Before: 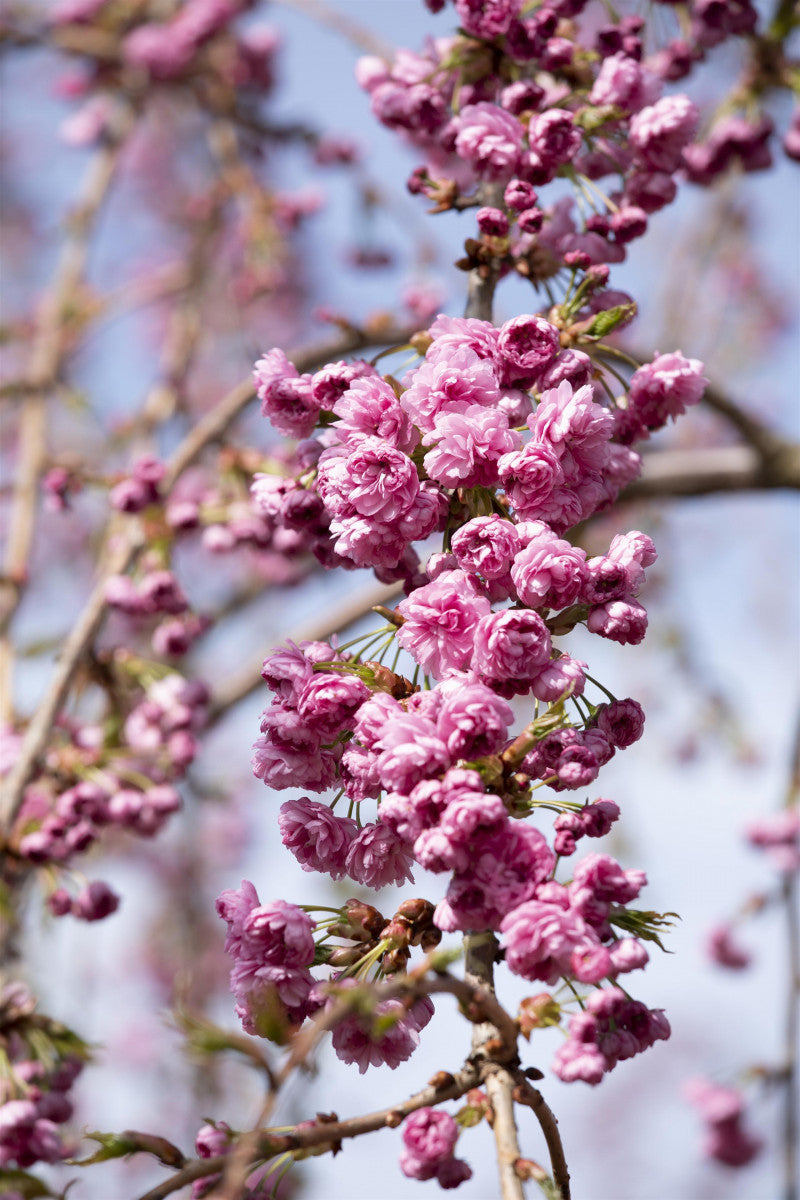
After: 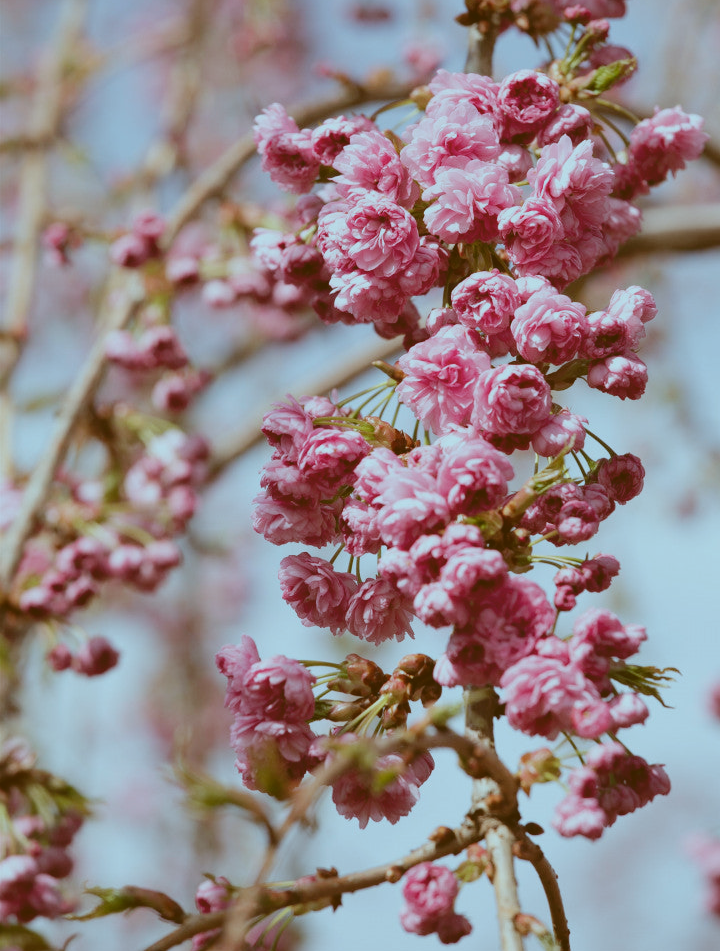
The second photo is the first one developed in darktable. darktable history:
crop: top 20.496%, right 9.406%, bottom 0.223%
color correction: highlights a* -14.19, highlights b* -15.93, shadows a* 10.49, shadows b* 29.19
tone curve: curves: ch0 [(0, 0) (0.068, 0.031) (0.175, 0.139) (0.32, 0.345) (0.495, 0.544) (0.748, 0.762) (0.993, 0.954)]; ch1 [(0, 0) (0.294, 0.184) (0.34, 0.303) (0.371, 0.344) (0.441, 0.408) (0.477, 0.474) (0.499, 0.5) (0.529, 0.523) (0.677, 0.762) (1, 1)]; ch2 [(0, 0) (0.431, 0.419) (0.495, 0.502) (0.524, 0.534) (0.557, 0.56) (0.634, 0.654) (0.728, 0.722) (1, 1)], preserve colors none
exposure: black level correction -0.035, exposure -0.495 EV, compensate highlight preservation false
